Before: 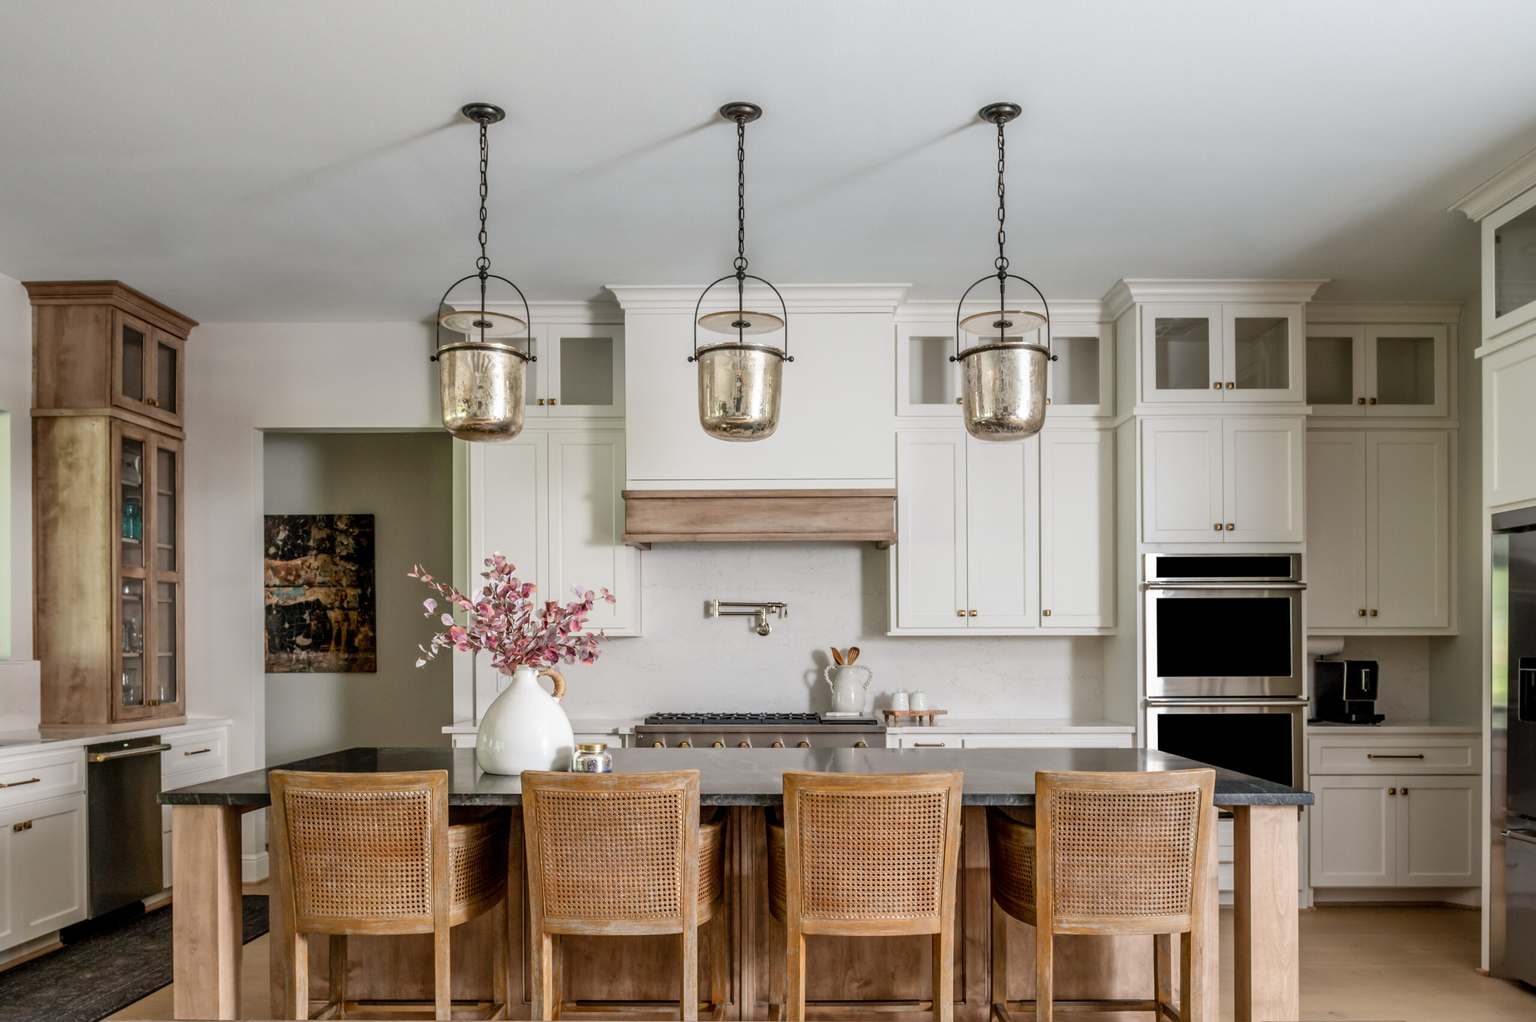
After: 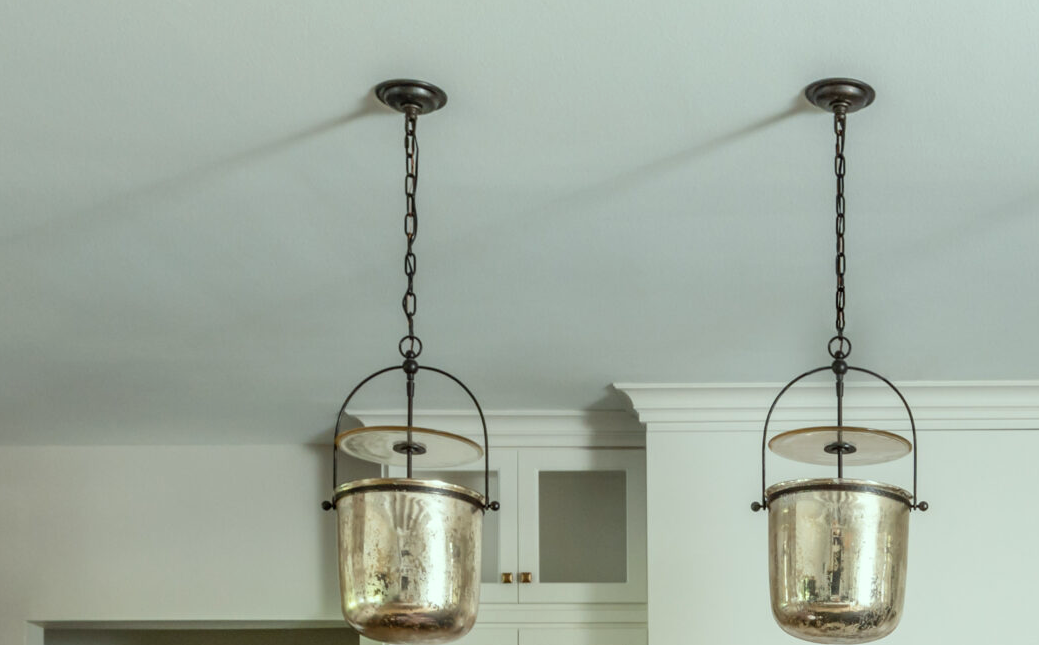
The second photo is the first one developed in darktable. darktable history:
color correction: highlights a* -8, highlights b* 3.1
crop: left 15.452%, top 5.459%, right 43.956%, bottom 56.62%
